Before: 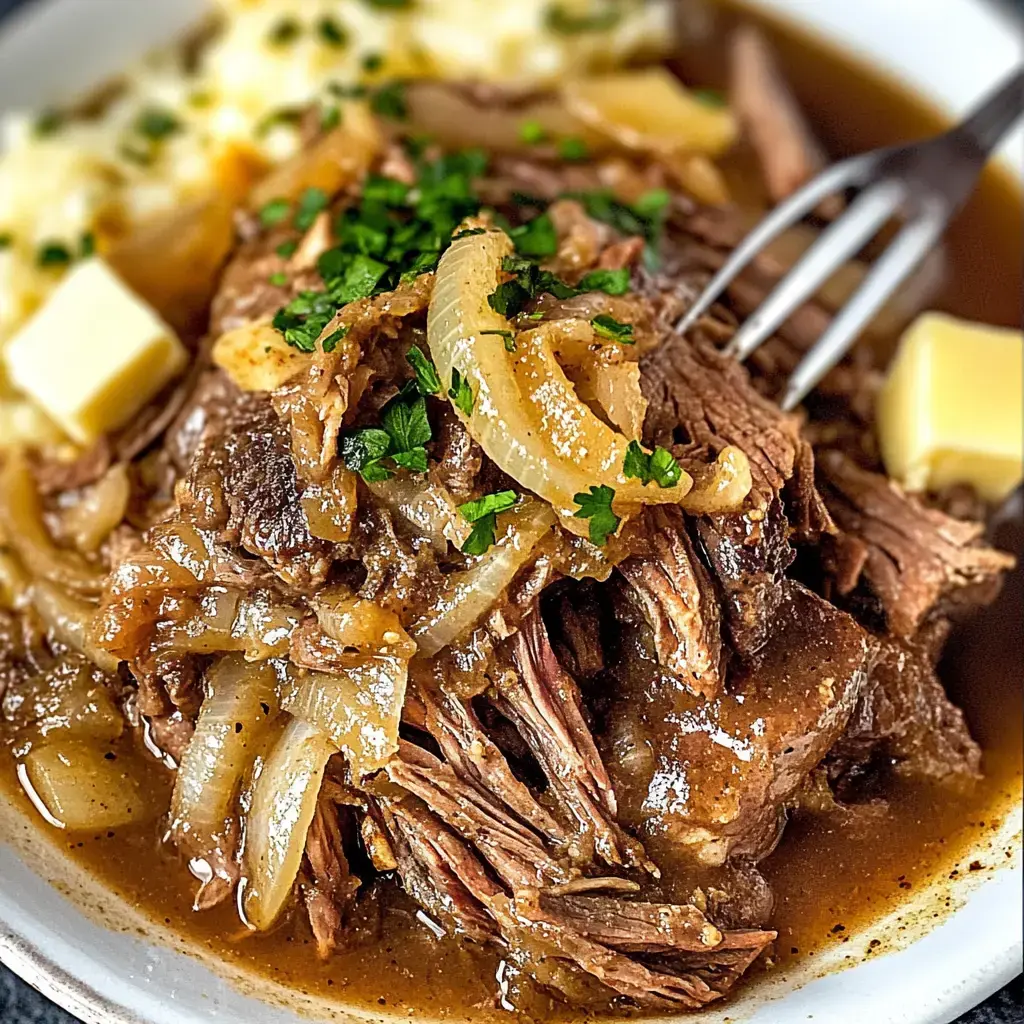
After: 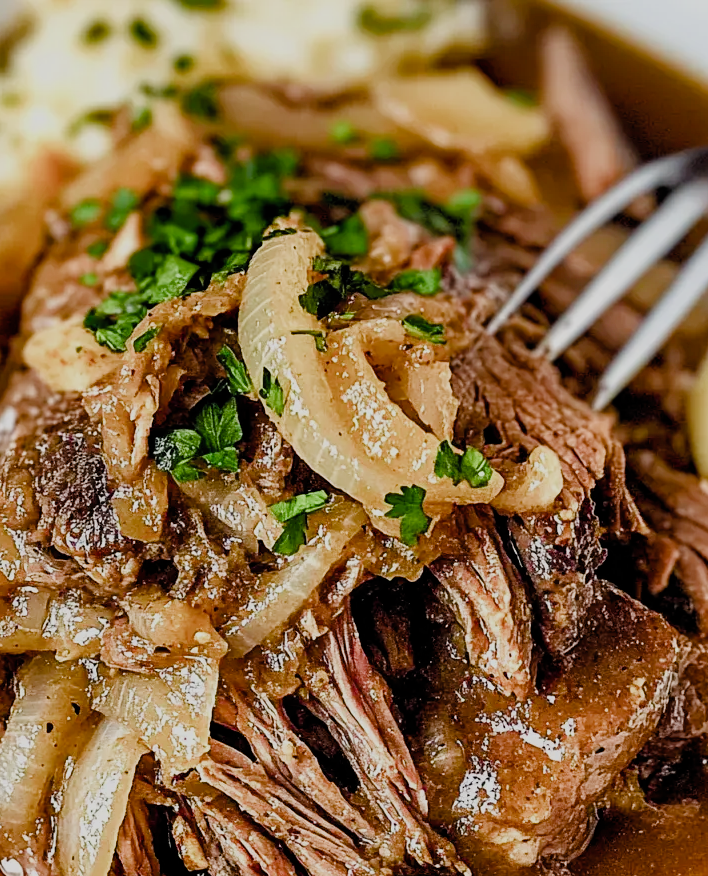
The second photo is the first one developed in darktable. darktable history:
color balance rgb: linear chroma grading › global chroma 9.047%, perceptual saturation grading › global saturation 20%, perceptual saturation grading › highlights -49.398%, perceptual saturation grading › shadows 26.139%
filmic rgb: black relative exposure -7.82 EV, white relative exposure 4.28 EV, hardness 3.89, add noise in highlights 0.001, color science v3 (2019), use custom middle-gray values true, contrast in highlights soft
crop: left 18.524%, right 12.256%, bottom 14.419%
